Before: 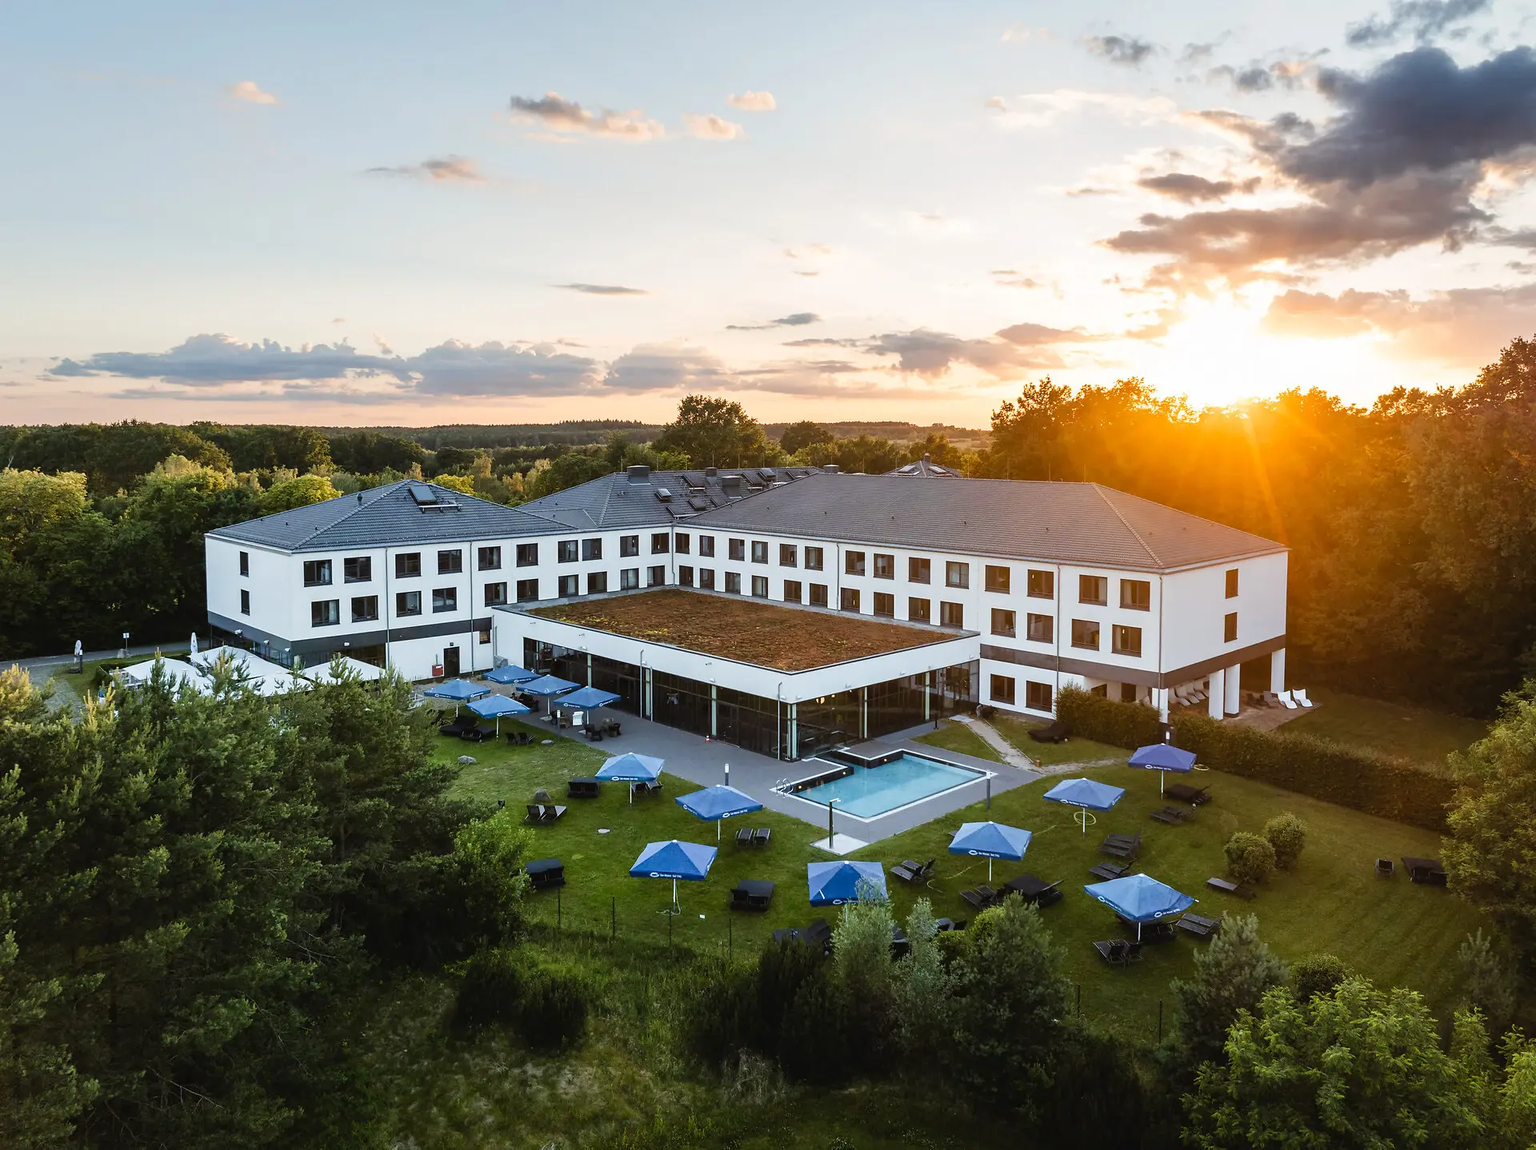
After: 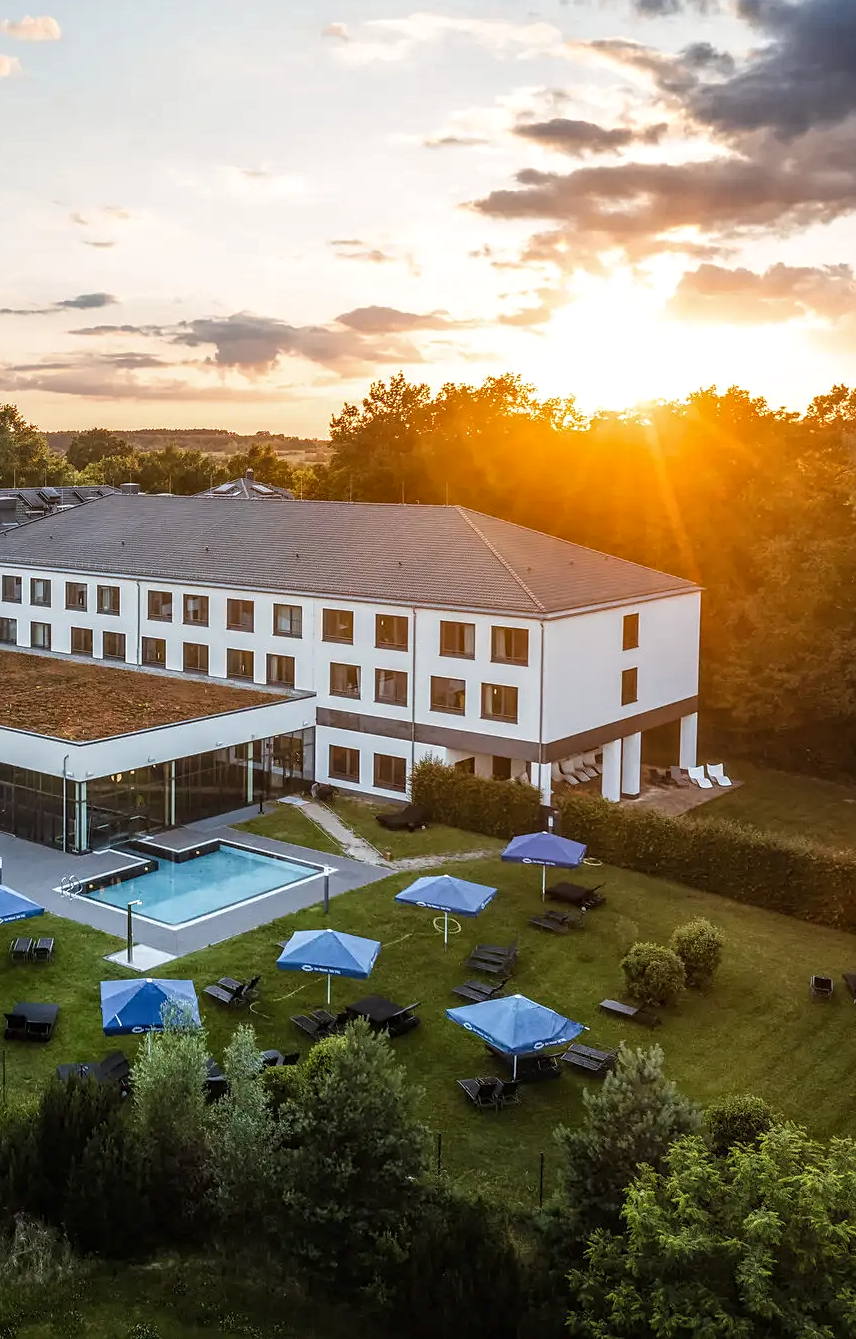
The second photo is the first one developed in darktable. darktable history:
local contrast: highlights 1%, shadows 3%, detail 133%
crop: left 47.383%, top 6.842%, right 7.988%
sharpen: amount 0.214
